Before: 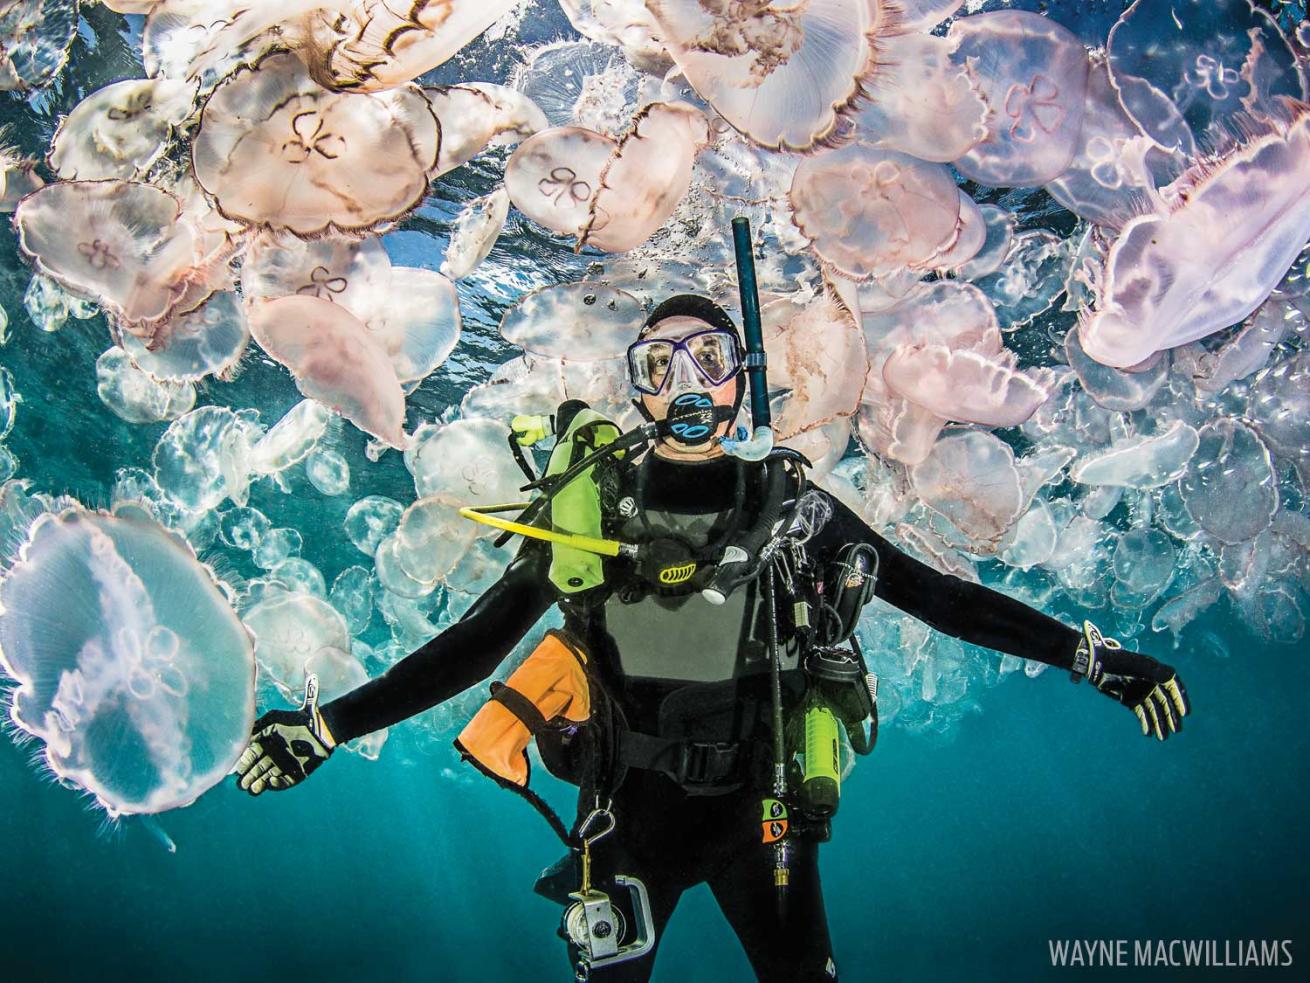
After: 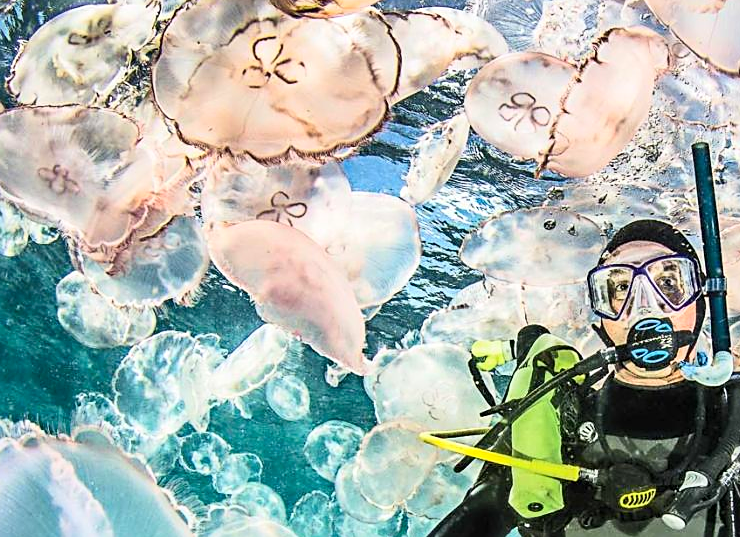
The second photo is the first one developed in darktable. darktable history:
crop and rotate: left 3.056%, top 7.634%, right 40.401%, bottom 37.653%
contrast brightness saturation: contrast 0.202, brightness 0.149, saturation 0.143
sharpen: on, module defaults
